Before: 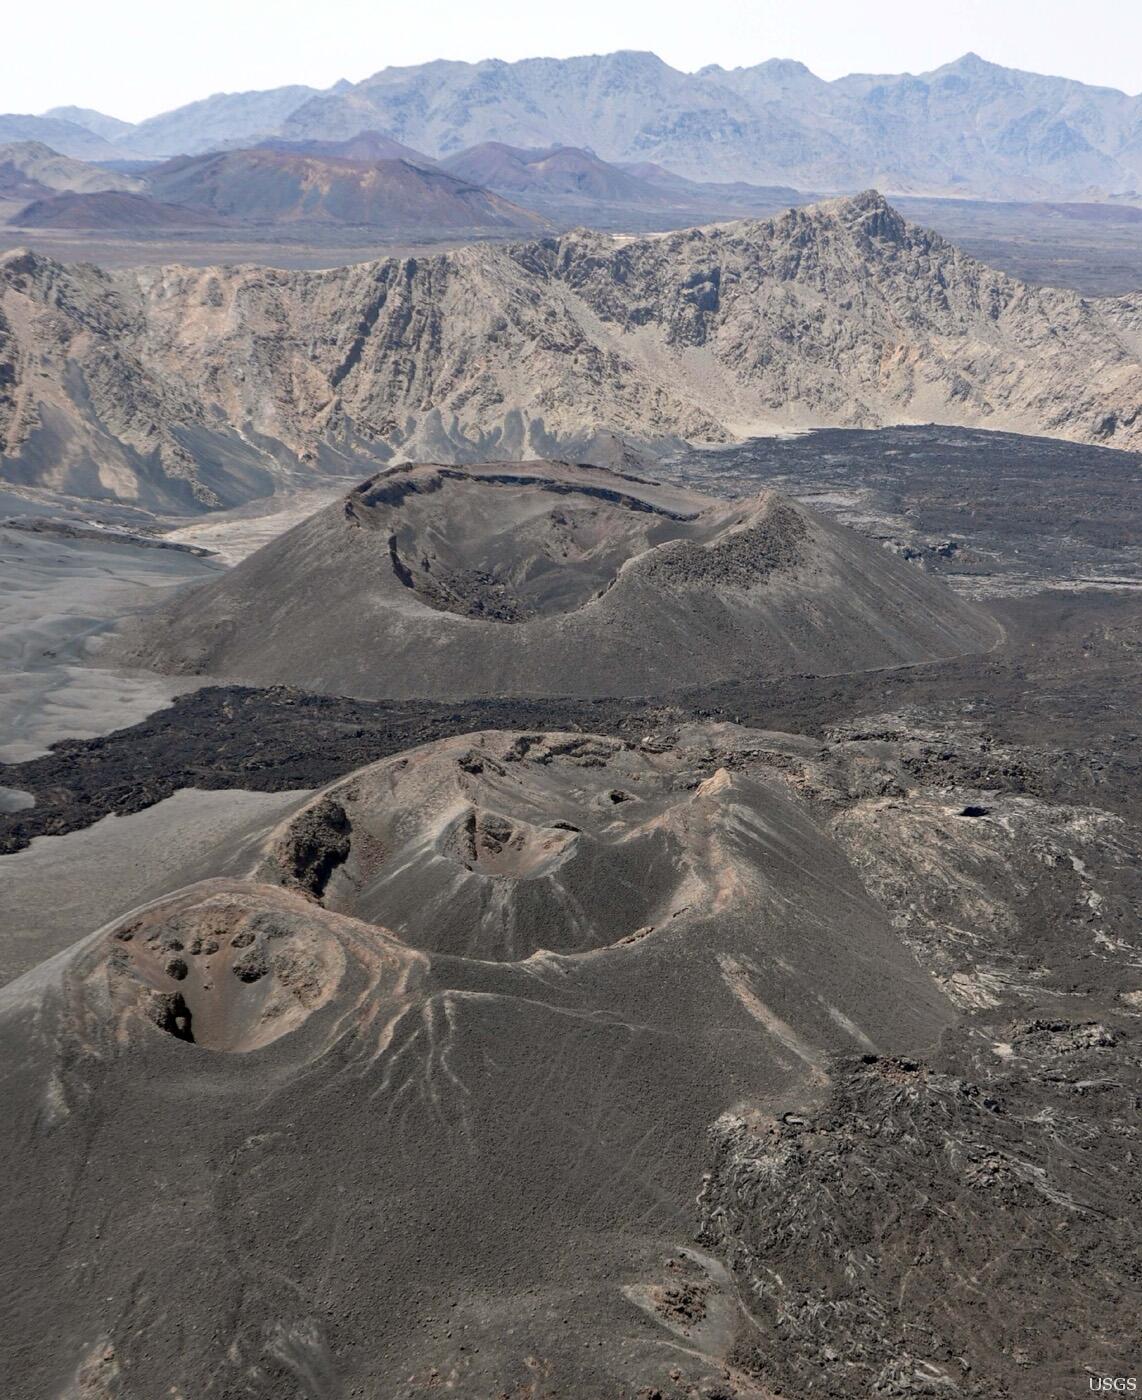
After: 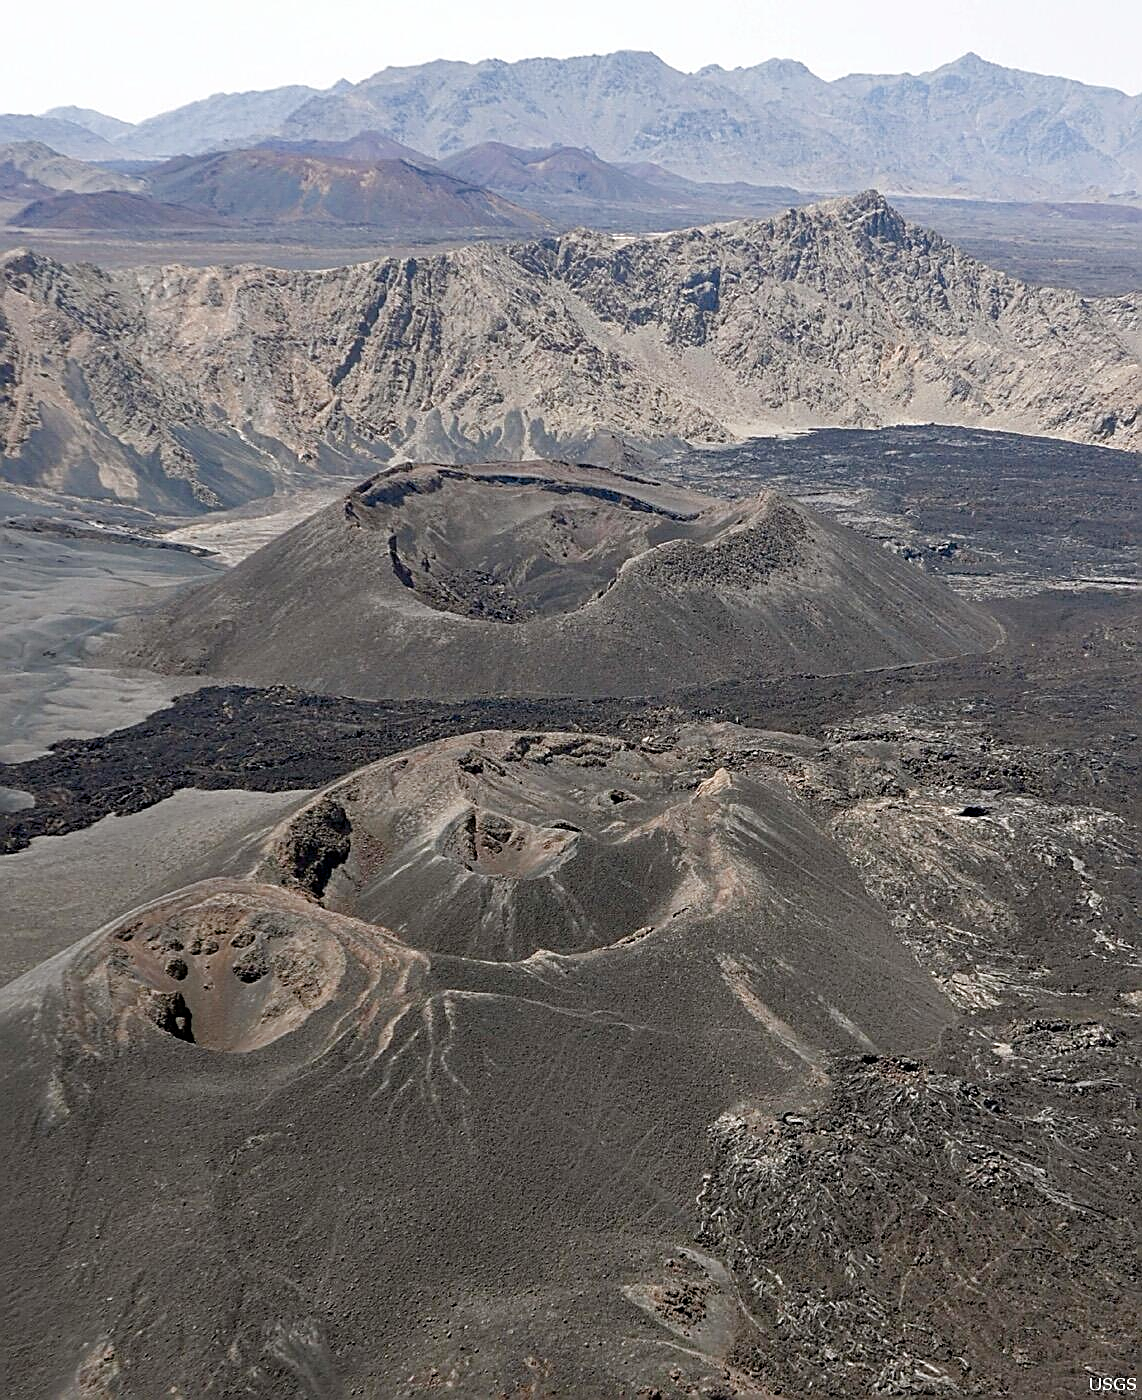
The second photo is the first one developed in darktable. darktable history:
color balance rgb: power › hue 208.99°, perceptual saturation grading › global saturation 20%, perceptual saturation grading › highlights -50.544%, perceptual saturation grading › shadows 30.566%
sharpen: amount 0.986
